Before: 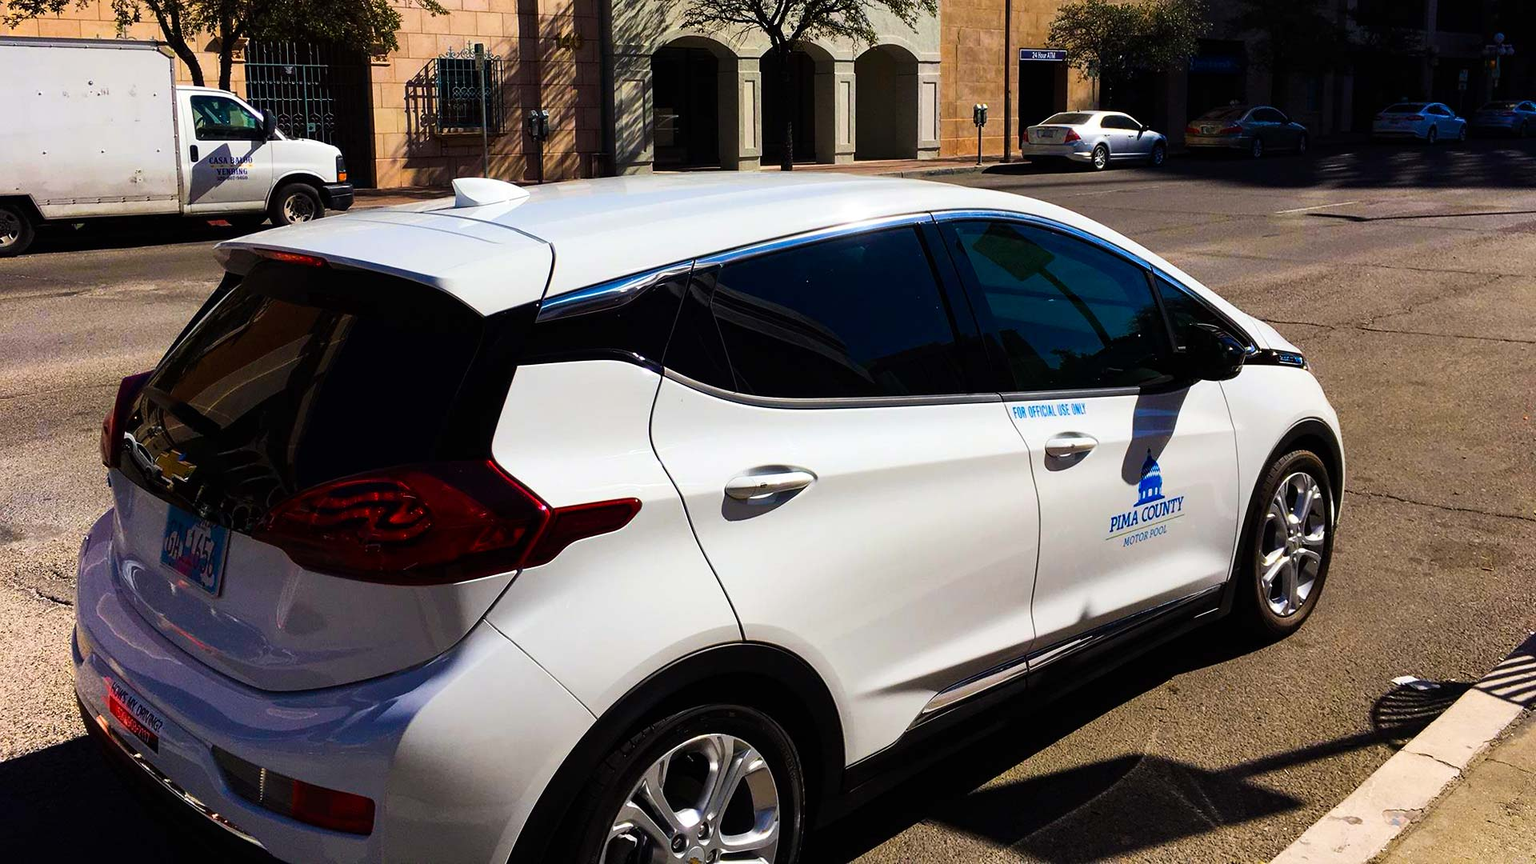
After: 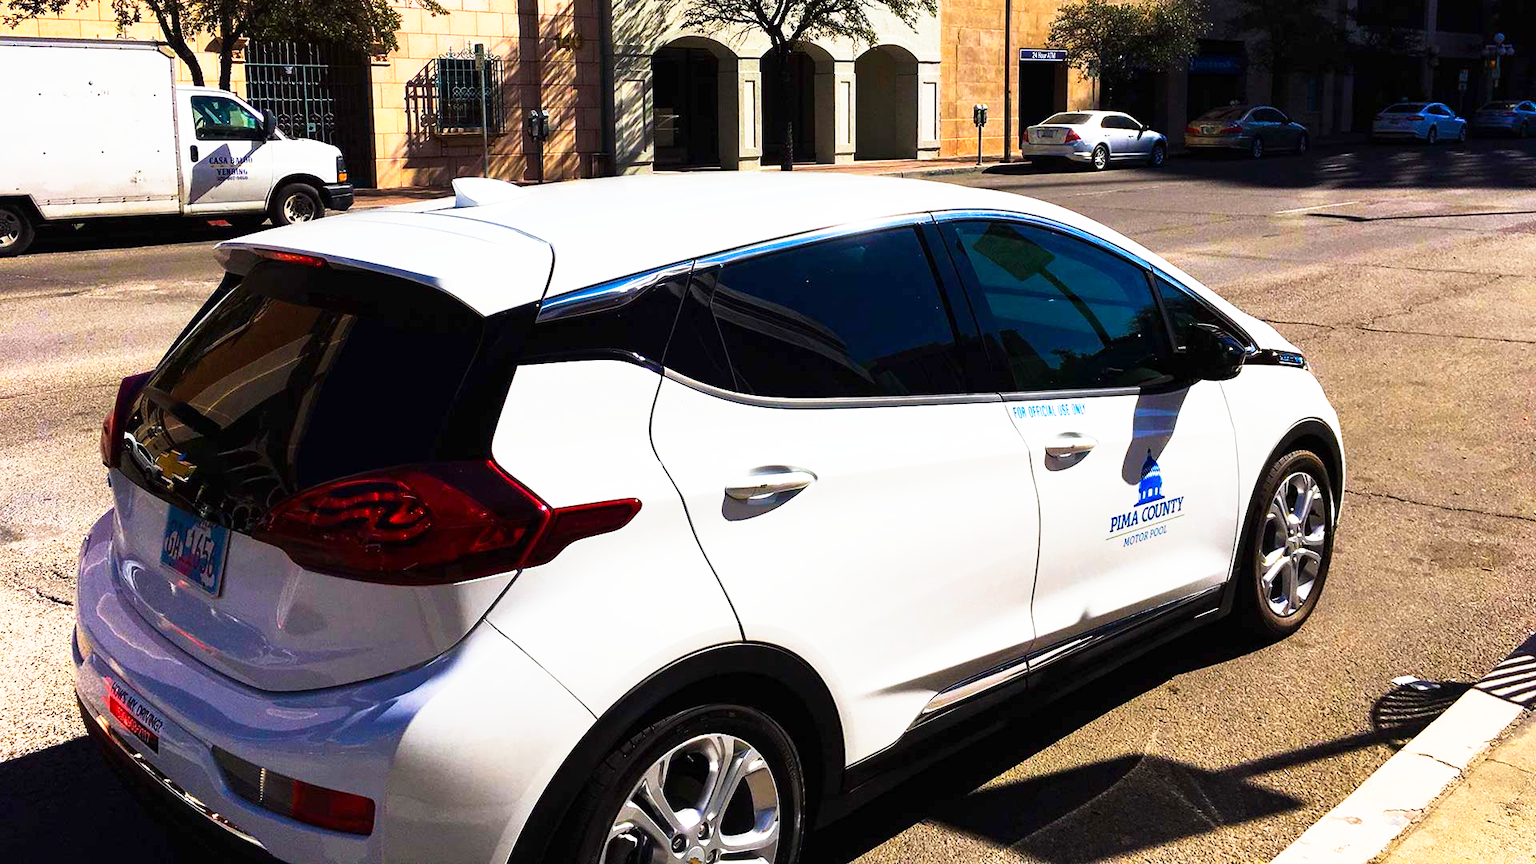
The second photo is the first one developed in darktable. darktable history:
base curve: curves: ch0 [(0, 0) (0.495, 0.917) (1, 1)], preserve colors none
tone equalizer: edges refinement/feathering 500, mask exposure compensation -1.57 EV, preserve details no
